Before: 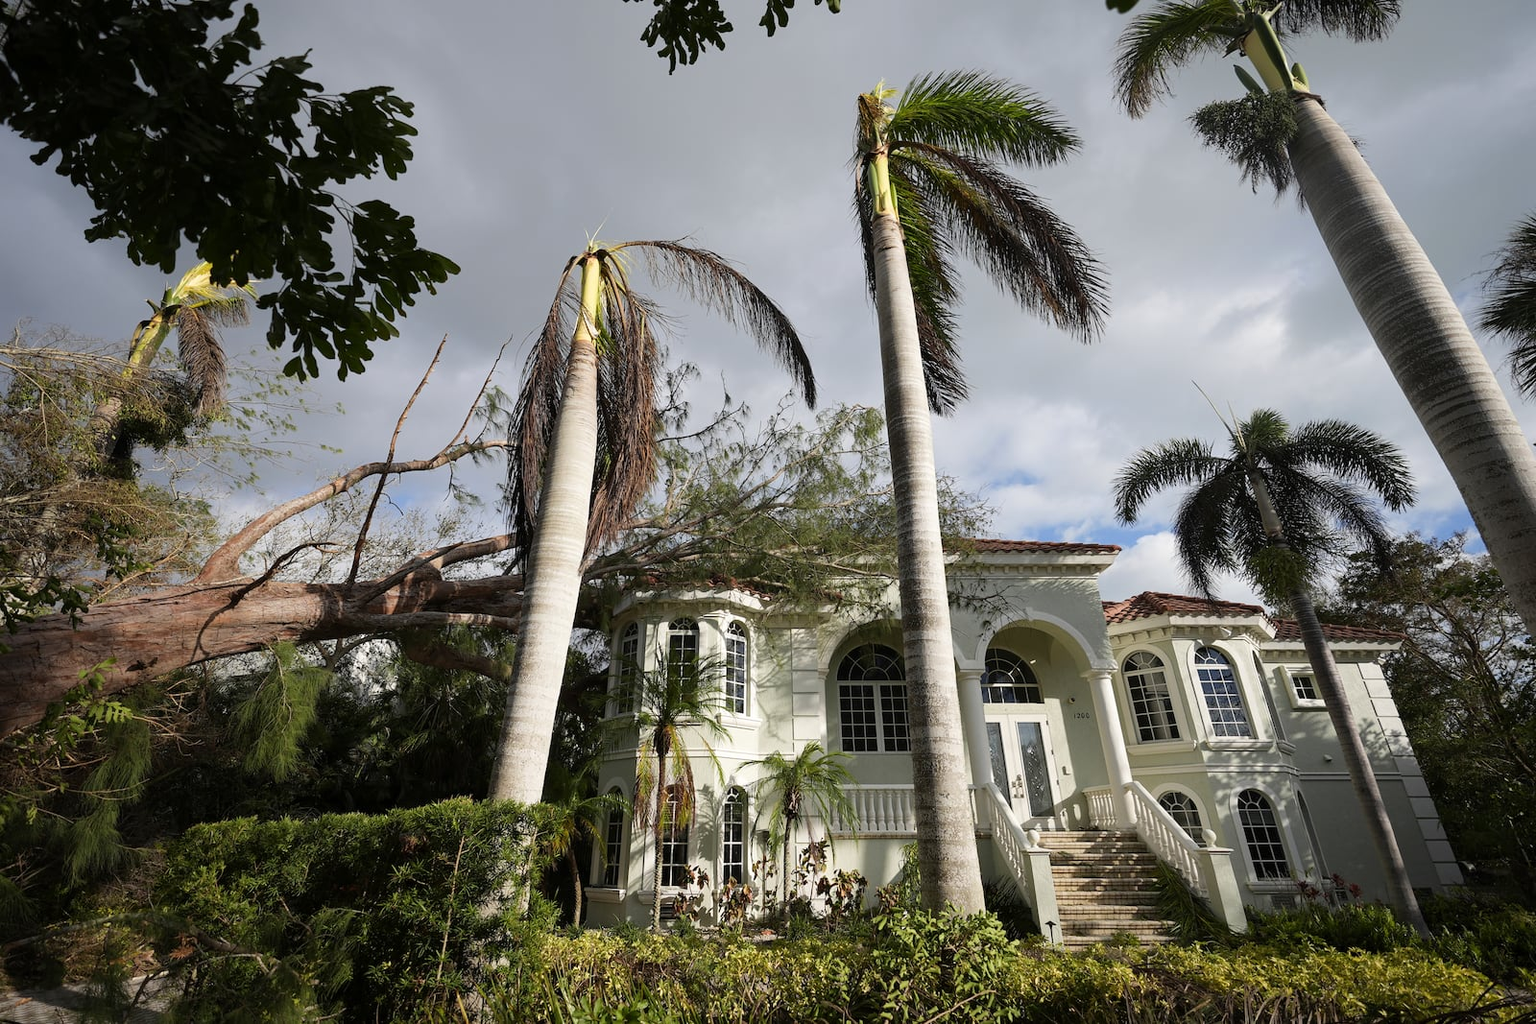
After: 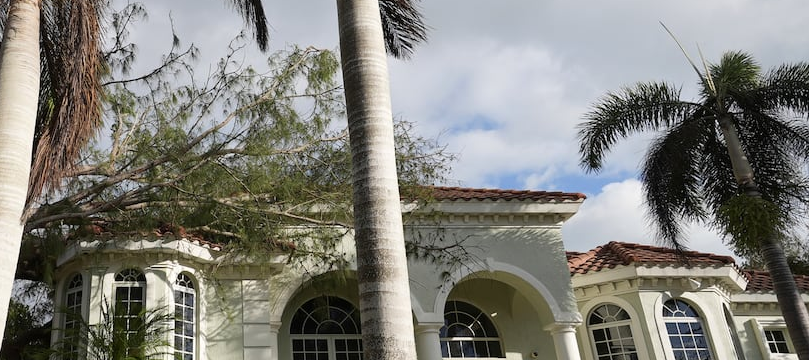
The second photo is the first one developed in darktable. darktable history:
crop: left 36.39%, top 35.148%, right 13.012%, bottom 31.047%
